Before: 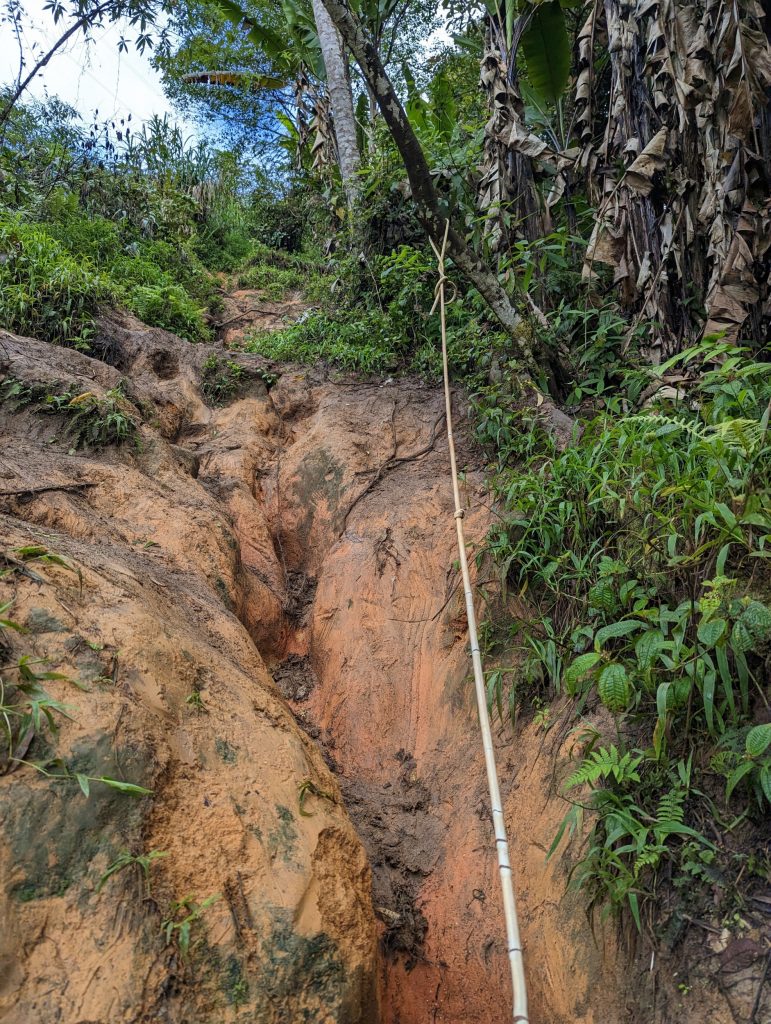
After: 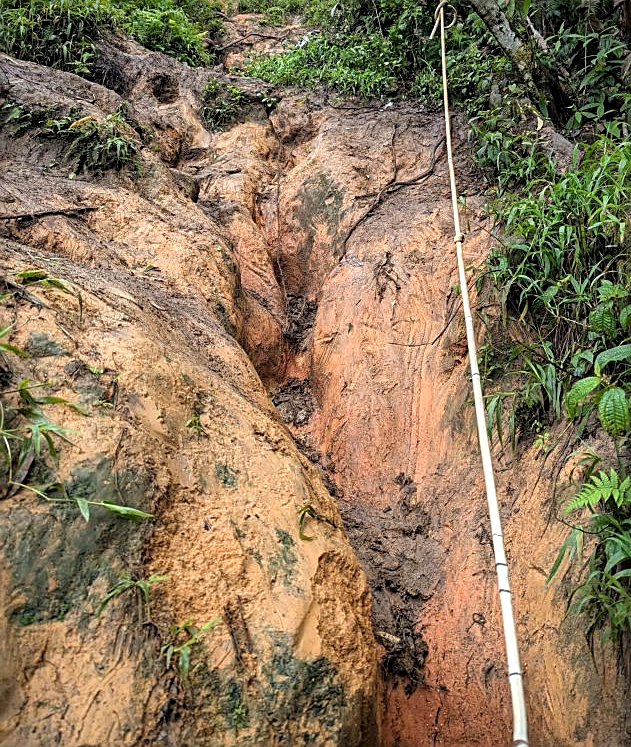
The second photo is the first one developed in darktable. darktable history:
tone equalizer: -8 EV -0.714 EV, -7 EV -0.672 EV, -6 EV -0.564 EV, -5 EV -0.404 EV, -3 EV 0.401 EV, -2 EV 0.6 EV, -1 EV 0.675 EV, +0 EV 0.777 EV
sharpen: on, module defaults
crop: top 26.955%, right 18.056%
local contrast: highlights 106%, shadows 103%, detail 119%, midtone range 0.2
haze removal: compatibility mode true, adaptive false
vignetting: brightness -0.371, saturation 0.017, unbound false
color correction: highlights b* -0.003, saturation 0.989
